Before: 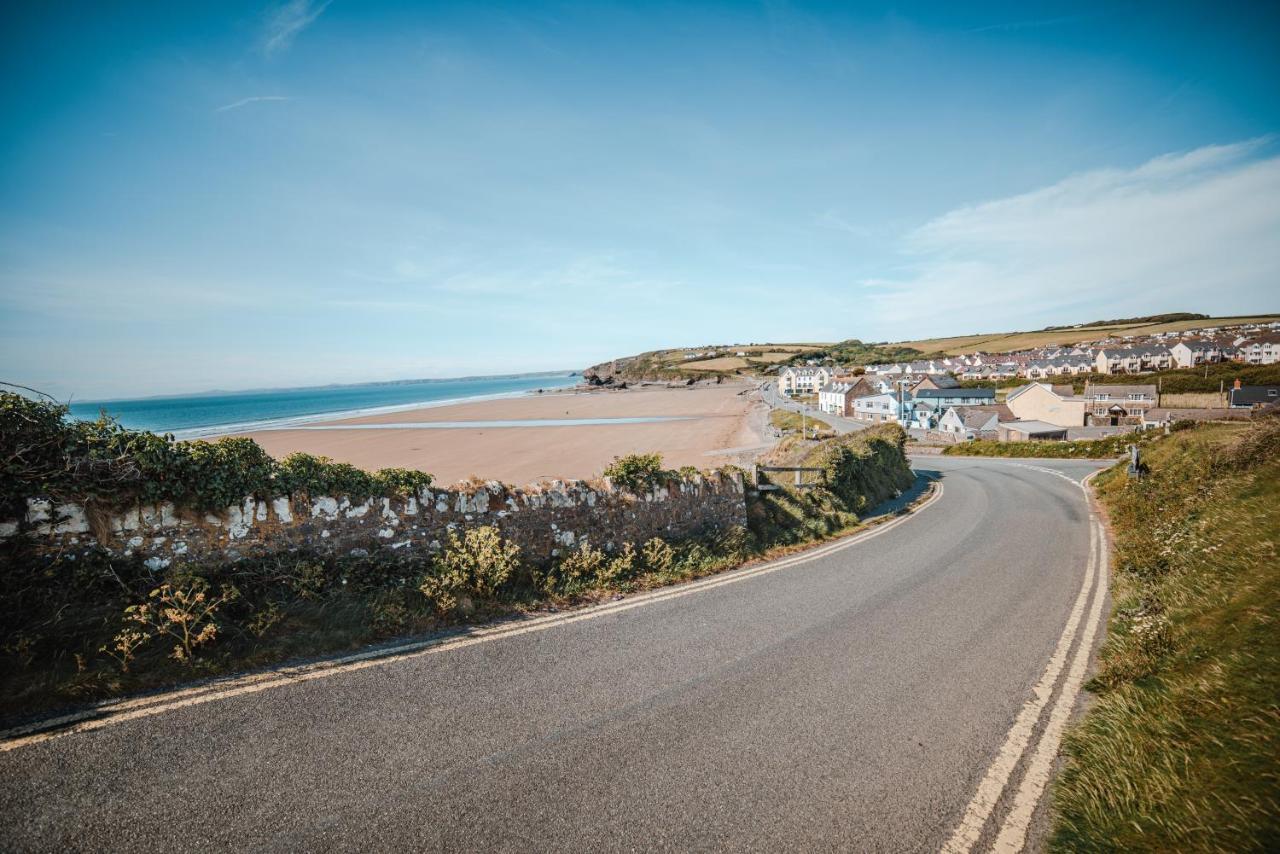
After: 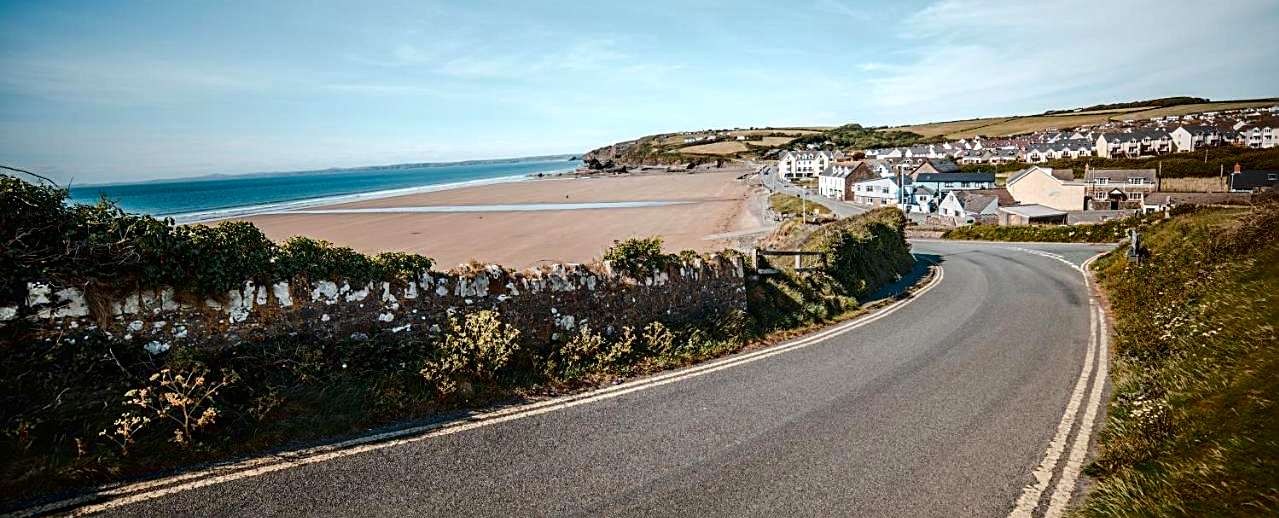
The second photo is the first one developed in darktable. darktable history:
contrast brightness saturation: contrast 0.1, brightness -0.26, saturation 0.14
shadows and highlights: radius 44.78, white point adjustment 6.64, compress 79.65%, highlights color adjustment 78.42%, soften with gaussian
sharpen: radius 1.967
highlight reconstruction: method clip highlights, clipping threshold 0
crop and rotate: top 25.357%, bottom 13.942%
